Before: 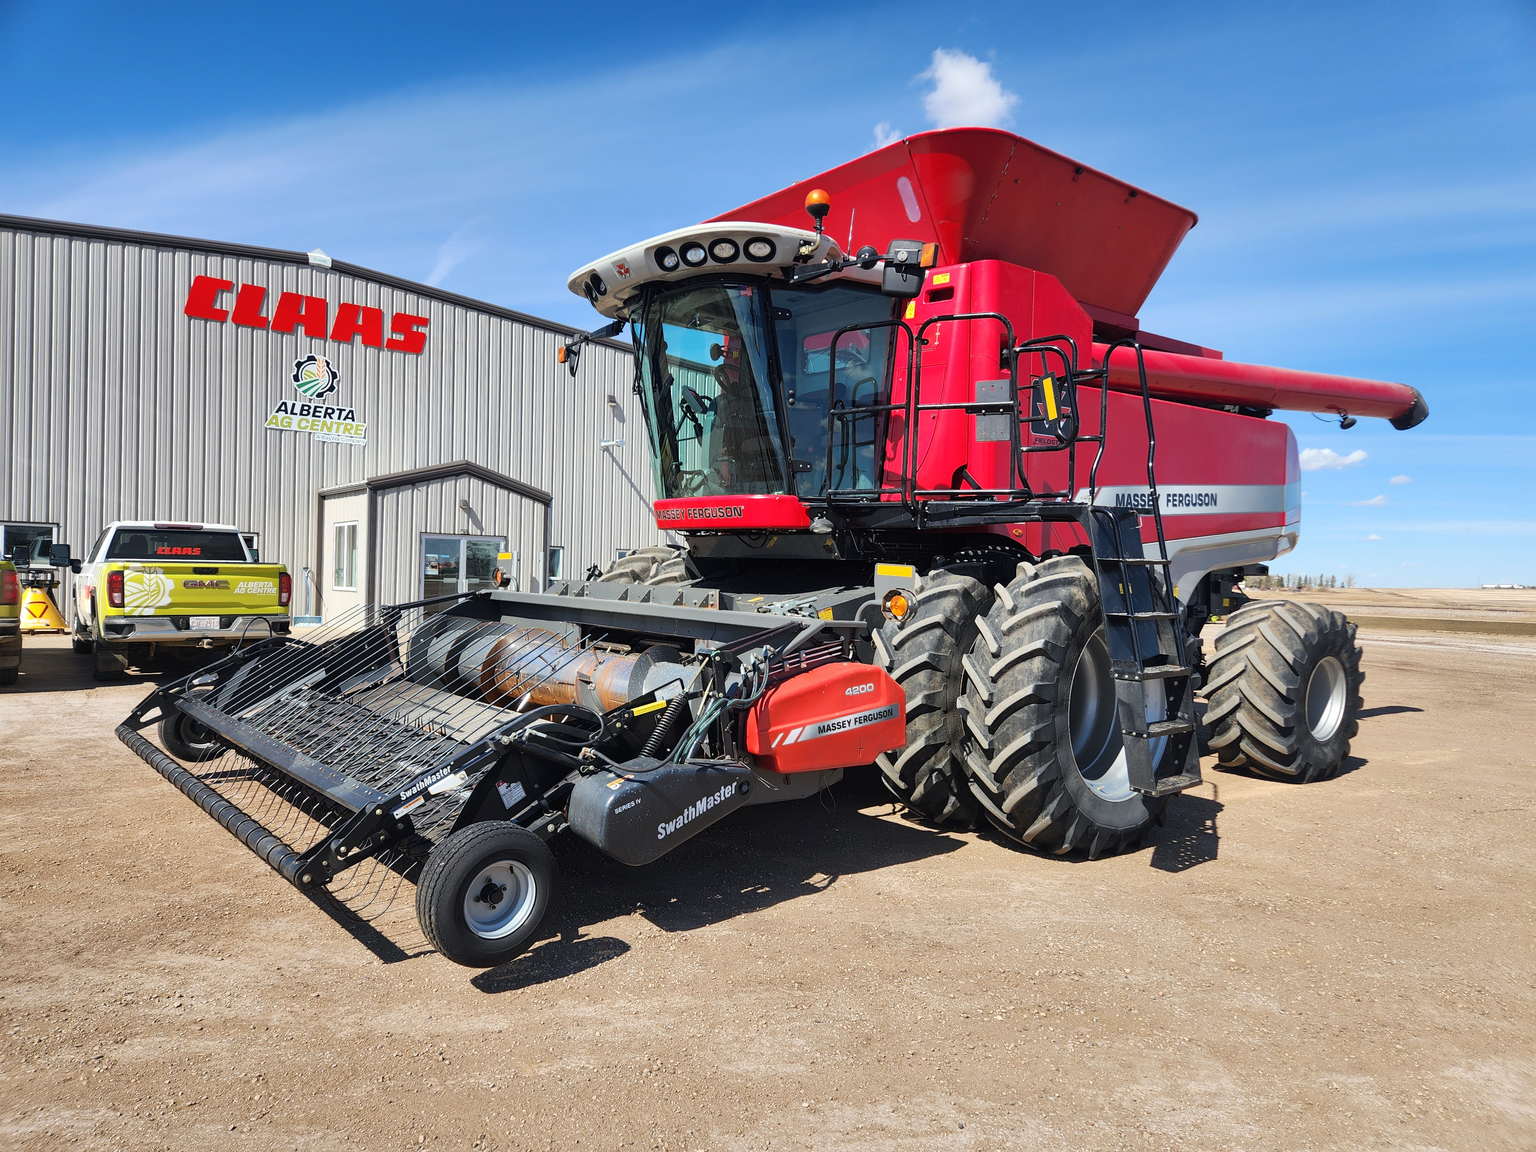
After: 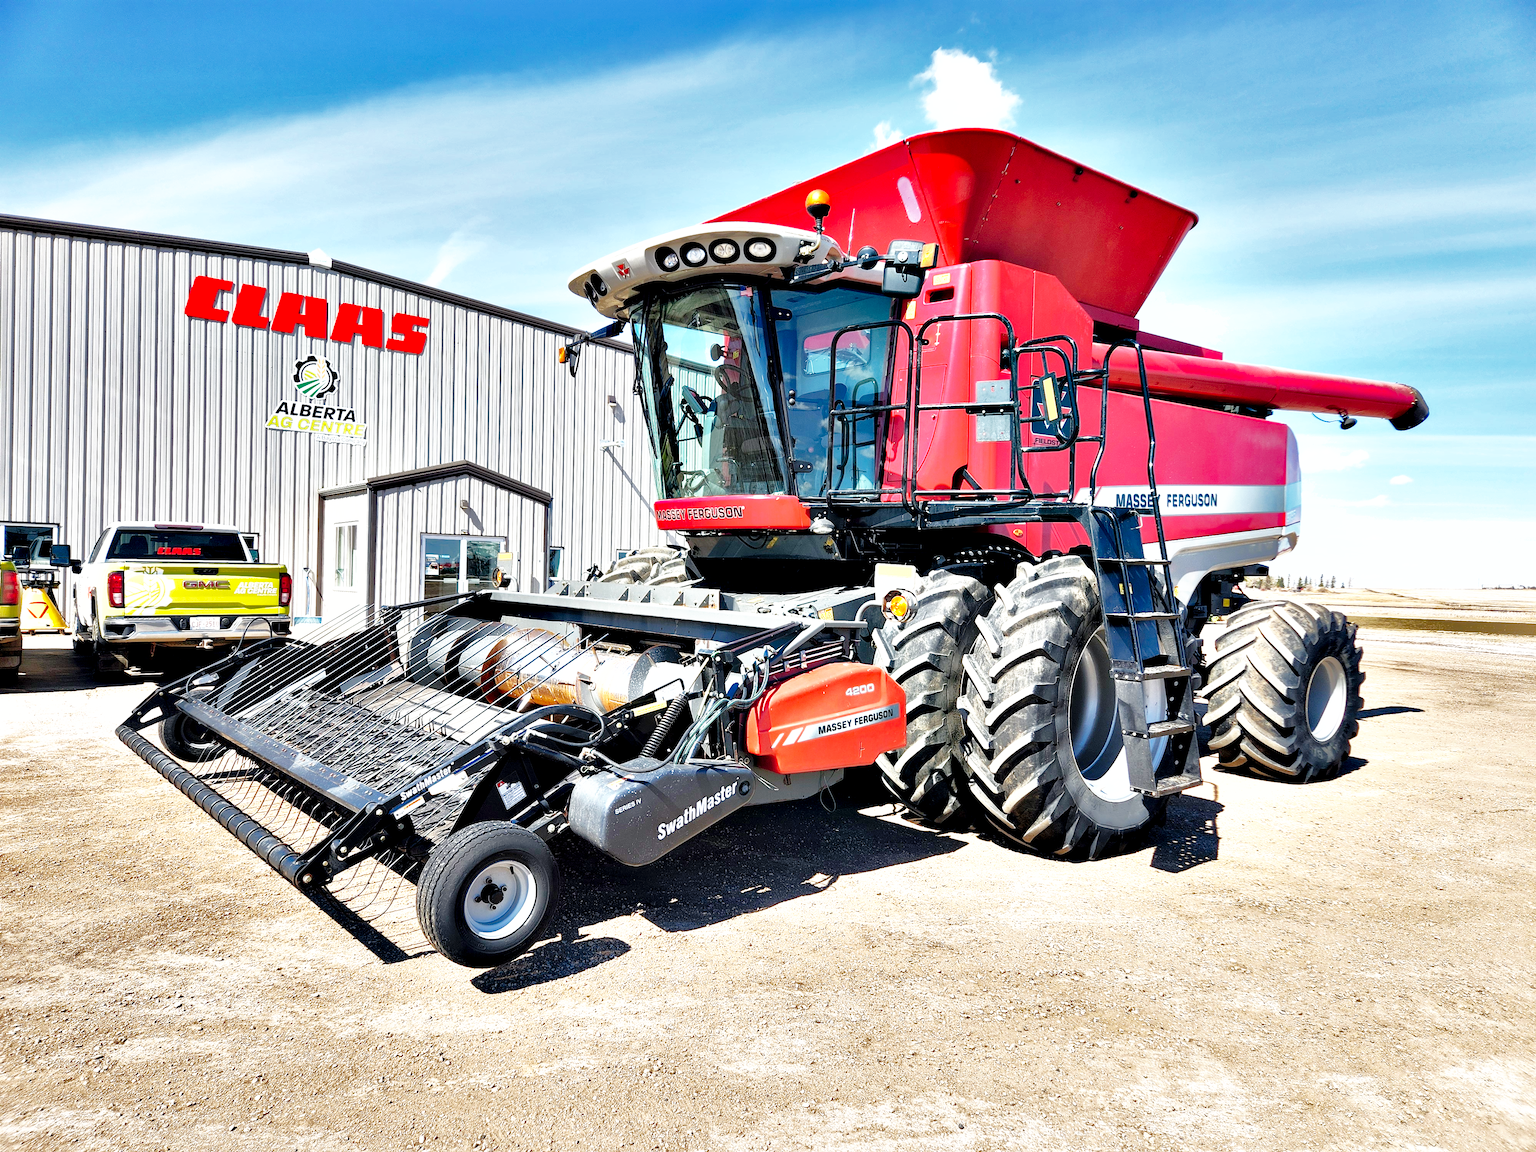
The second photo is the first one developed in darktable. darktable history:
base curve: curves: ch0 [(0, 0) (0.008, 0.007) (0.022, 0.029) (0.048, 0.089) (0.092, 0.197) (0.191, 0.399) (0.275, 0.534) (0.357, 0.65) (0.477, 0.78) (0.542, 0.833) (0.799, 0.973) (1, 1)], preserve colors none
contrast equalizer: octaves 7, y [[0.6 ×6], [0.55 ×6], [0 ×6], [0 ×6], [0 ×6]]
exposure: black level correction -0.002, exposure 0.544 EV, compensate highlight preservation false
shadows and highlights: highlights -59.7
